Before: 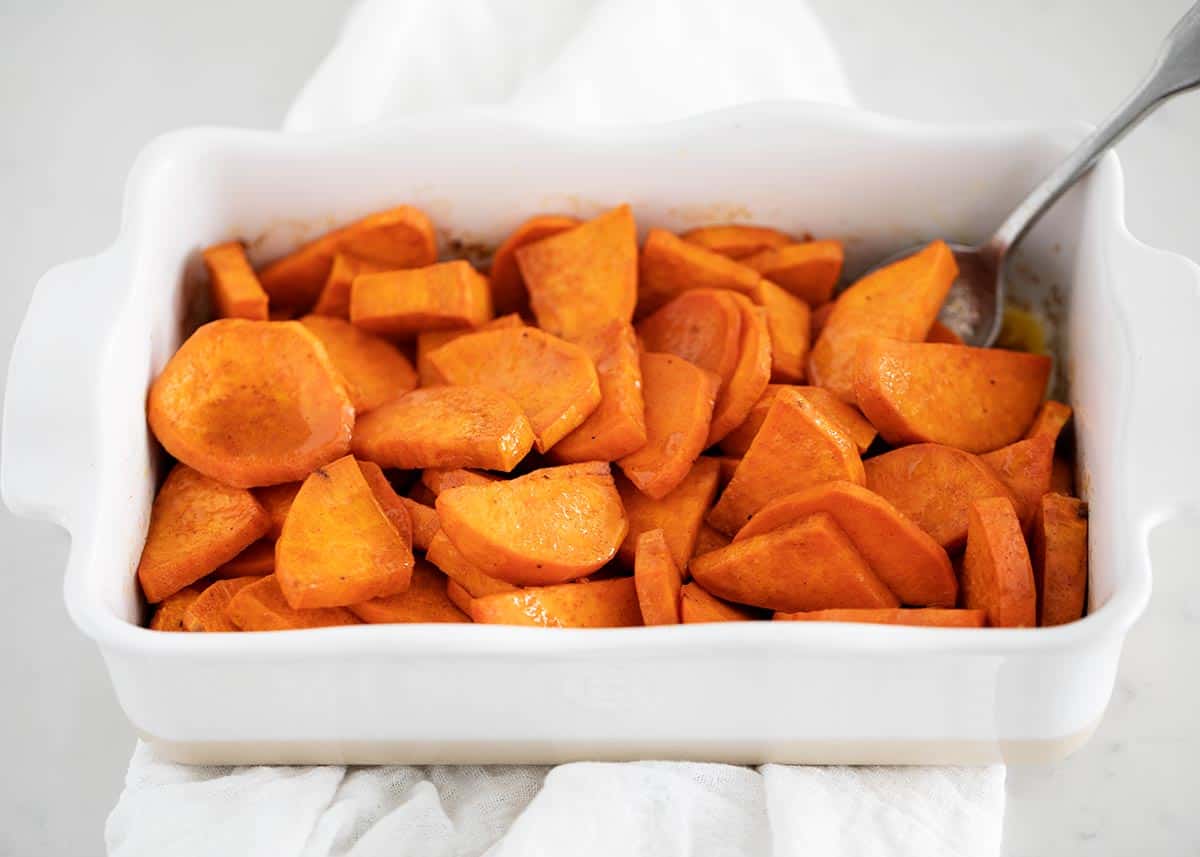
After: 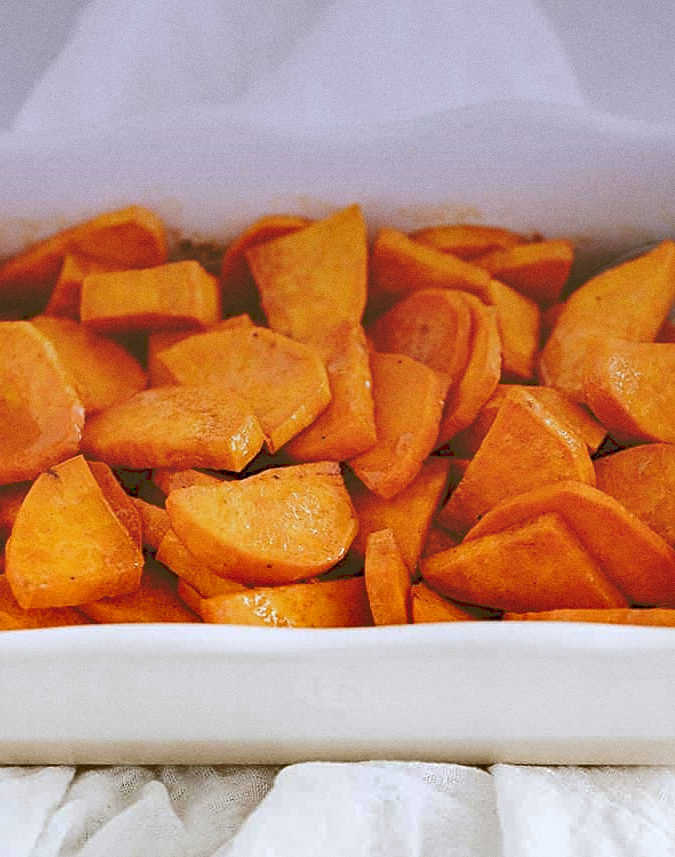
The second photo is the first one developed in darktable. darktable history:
sharpen: on, module defaults
grain: coarseness 0.09 ISO
graduated density: hue 238.83°, saturation 50%
tone curve: curves: ch0 [(0, 0) (0.003, 0.211) (0.011, 0.211) (0.025, 0.215) (0.044, 0.218) (0.069, 0.224) (0.1, 0.227) (0.136, 0.233) (0.177, 0.247) (0.224, 0.275) (0.277, 0.309) (0.335, 0.366) (0.399, 0.438) (0.468, 0.515) (0.543, 0.586) (0.623, 0.658) (0.709, 0.735) (0.801, 0.821) (0.898, 0.889) (1, 1)], preserve colors none
white balance: red 0.983, blue 1.036
crop and rotate: left 22.516%, right 21.234%
shadows and highlights: soften with gaussian
color correction: highlights a* -0.482, highlights b* 0.161, shadows a* 4.66, shadows b* 20.72
